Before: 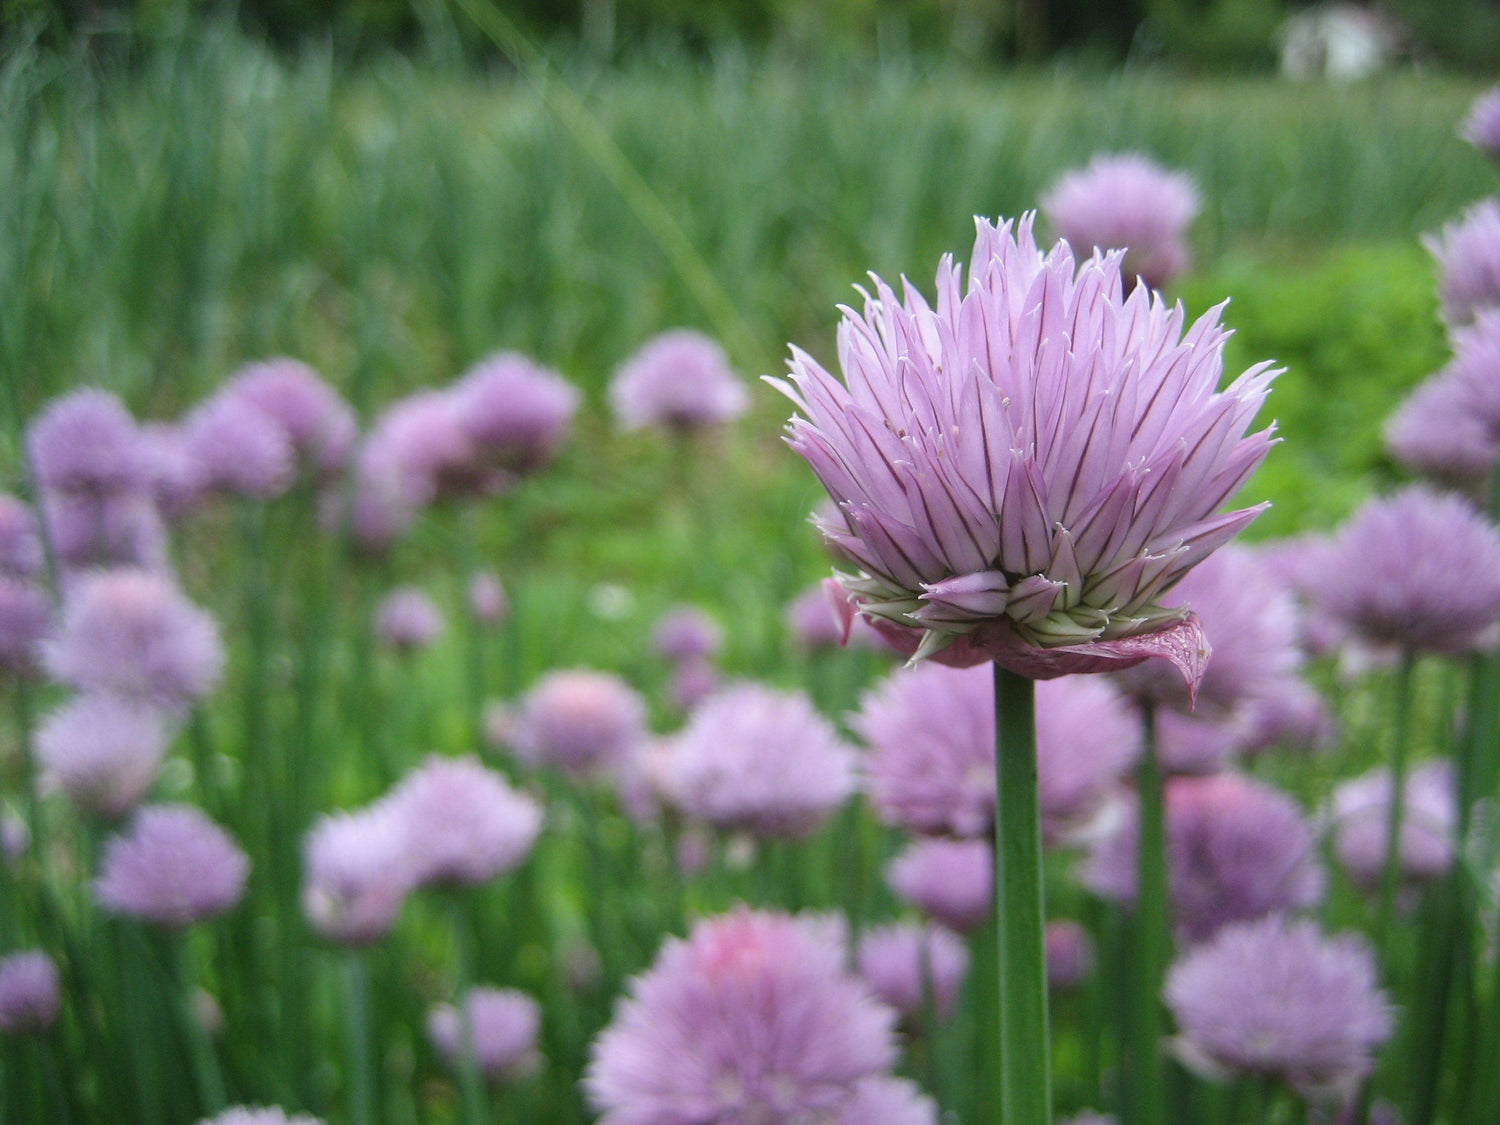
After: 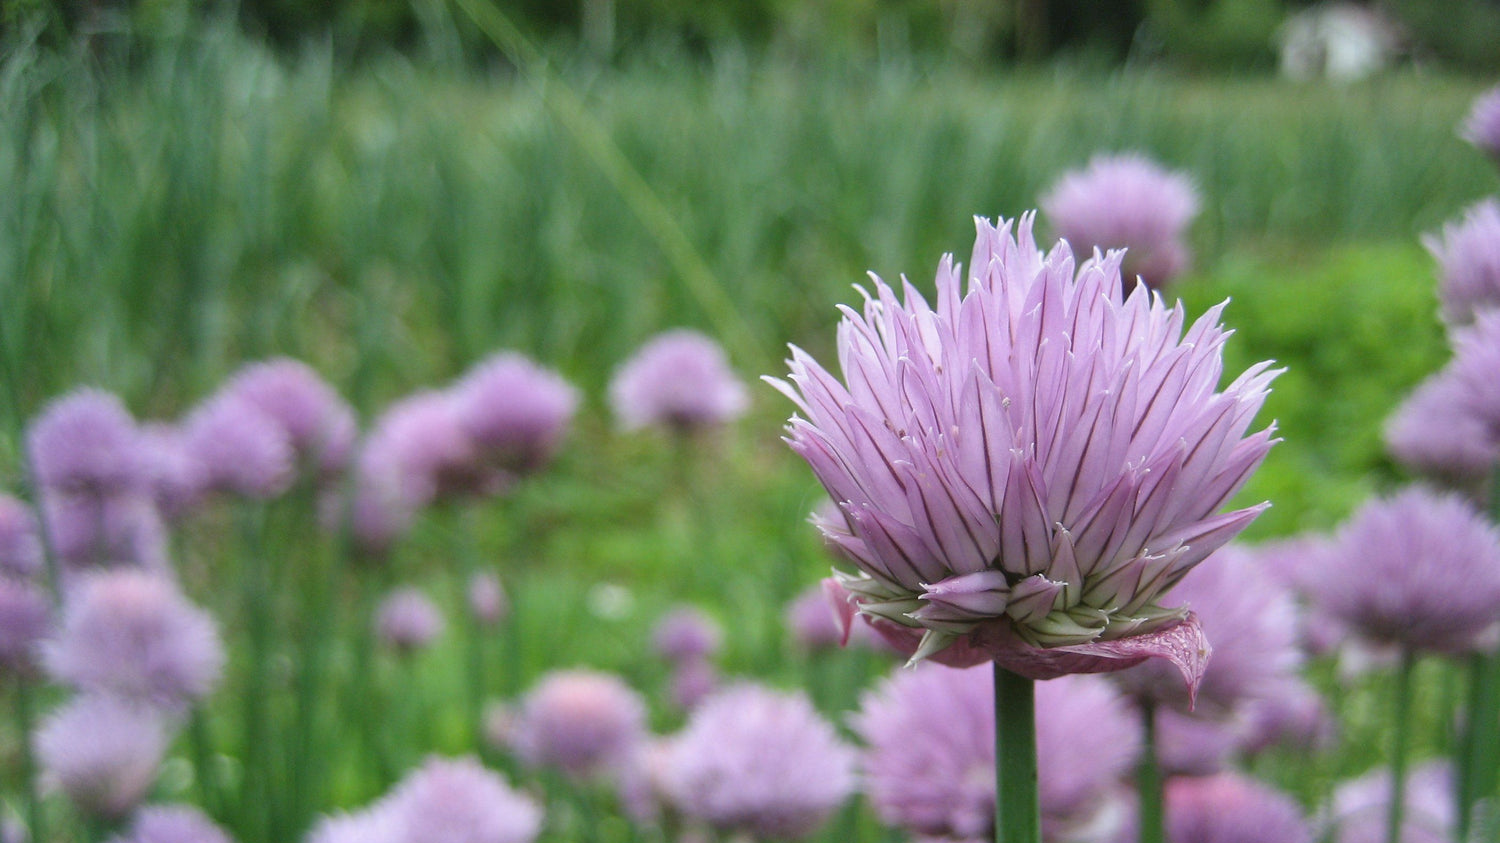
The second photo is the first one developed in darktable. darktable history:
color calibration: illuminant same as pipeline (D50), x 0.346, y 0.359, temperature 5002.42 K
shadows and highlights: low approximation 0.01, soften with gaussian
crop: bottom 24.967%
